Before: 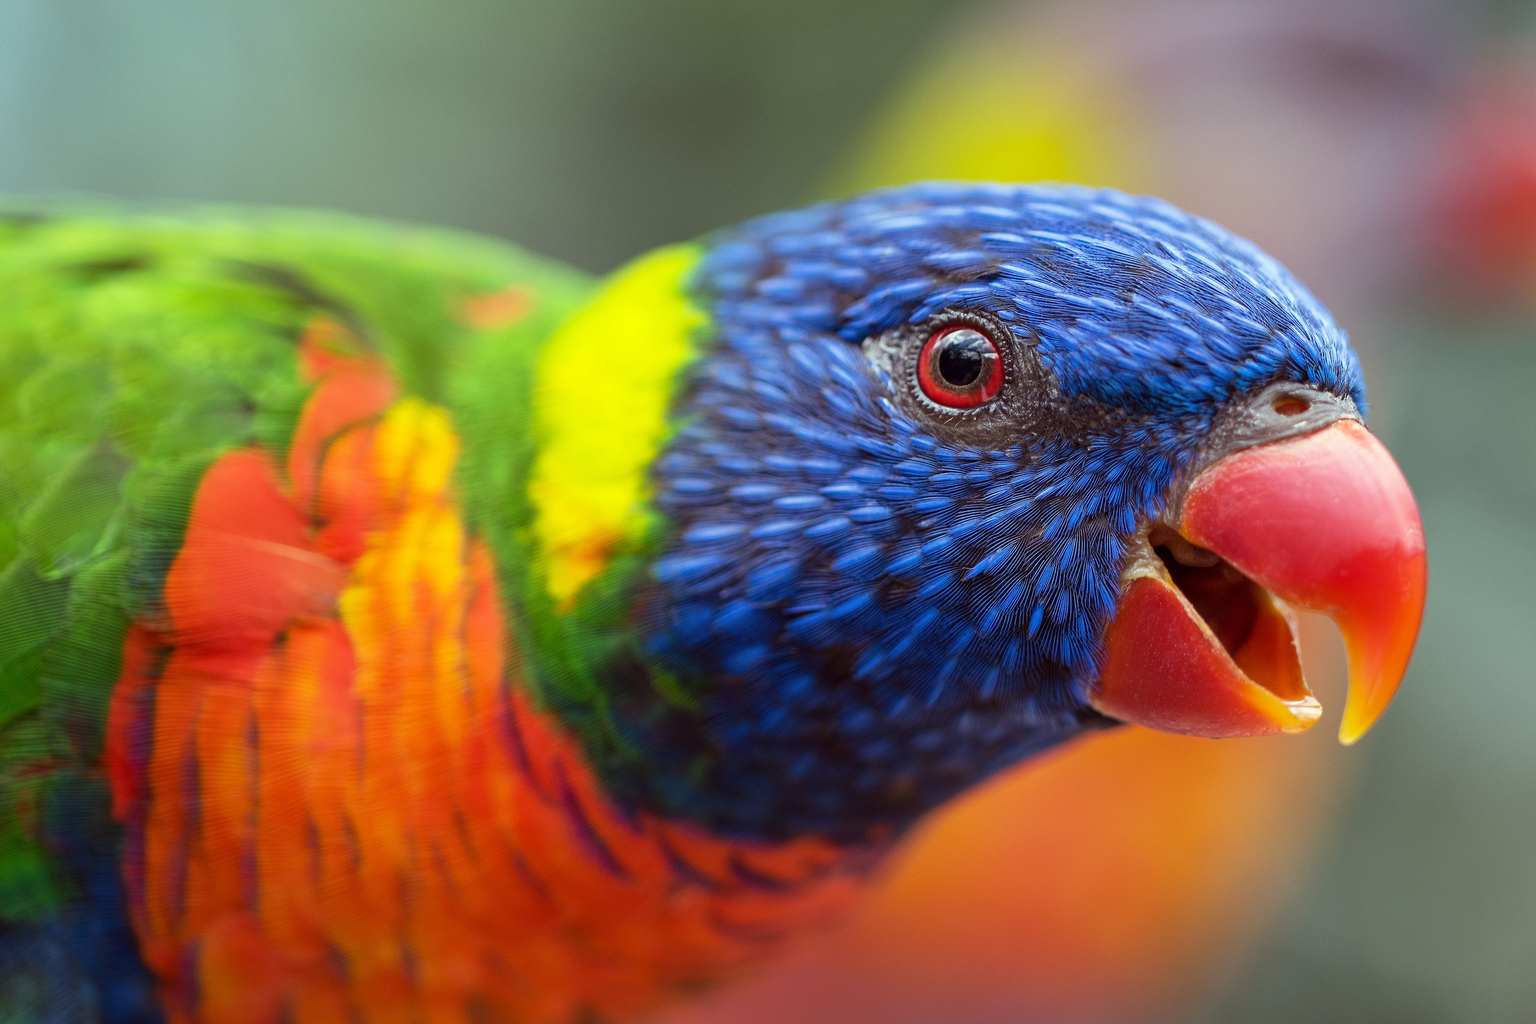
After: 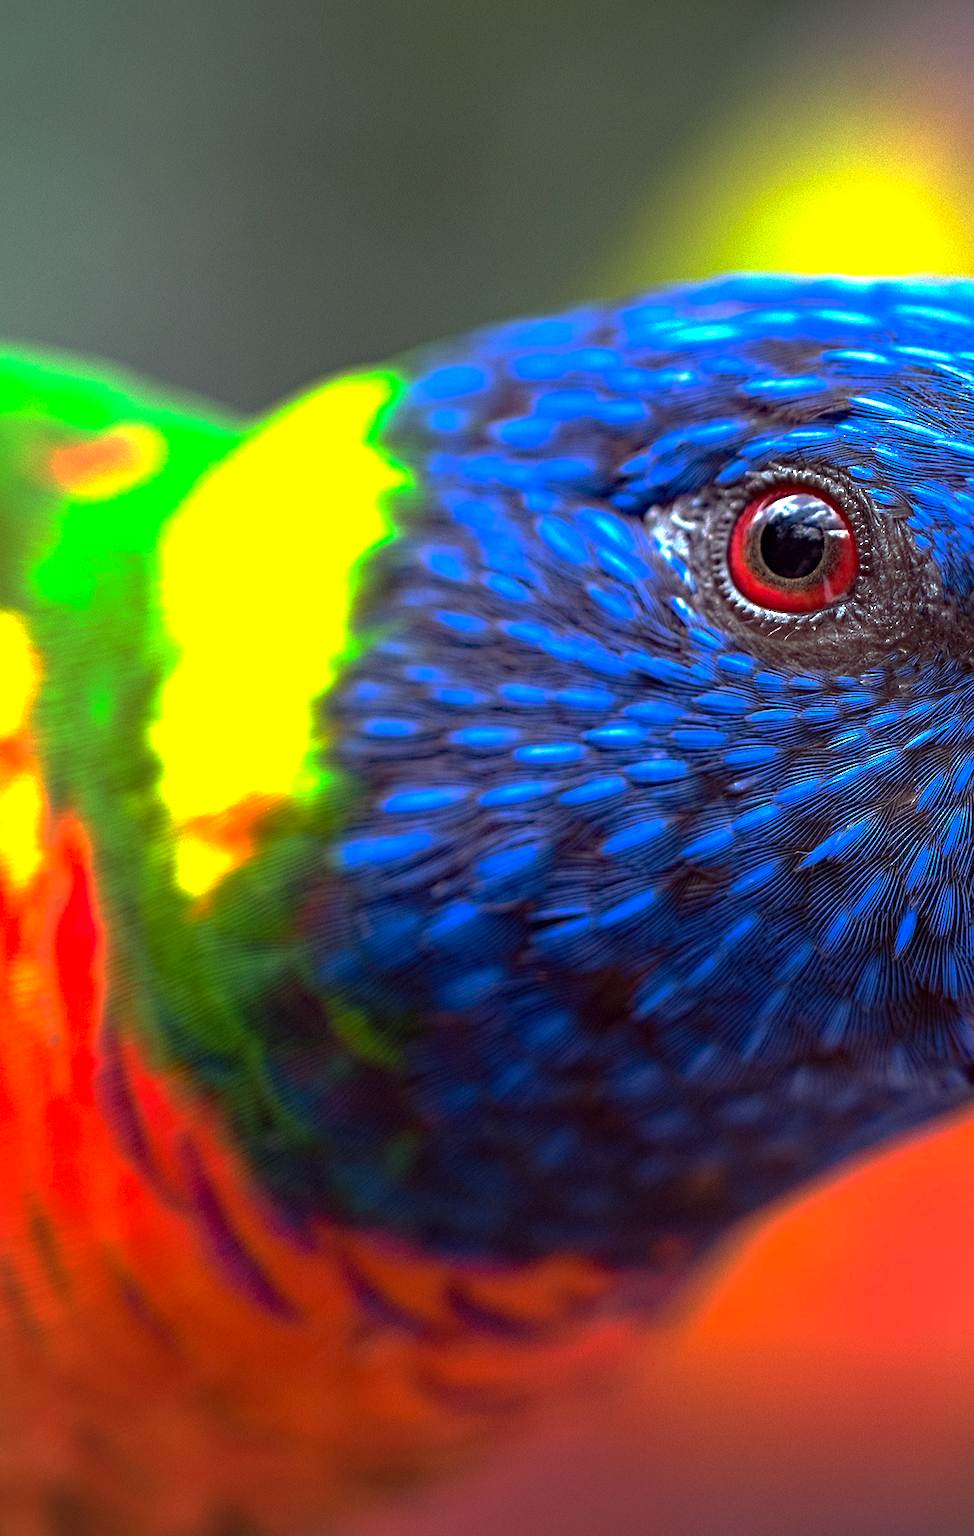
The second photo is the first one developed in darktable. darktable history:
vignetting: fall-off radius 60.85%, brightness -0.579, saturation -0.256
crop: left 28.161%, right 29.513%
tone equalizer: -7 EV 0.104 EV, smoothing diameter 24.8%, edges refinement/feathering 6.73, preserve details guided filter
haze removal: strength 0.398, distance 0.218, compatibility mode true, adaptive false
base curve: curves: ch0 [(0, 0) (0.826, 0.587) (1, 1)], preserve colors none
exposure: black level correction 0.001, exposure 0.956 EV, compensate highlight preservation false
